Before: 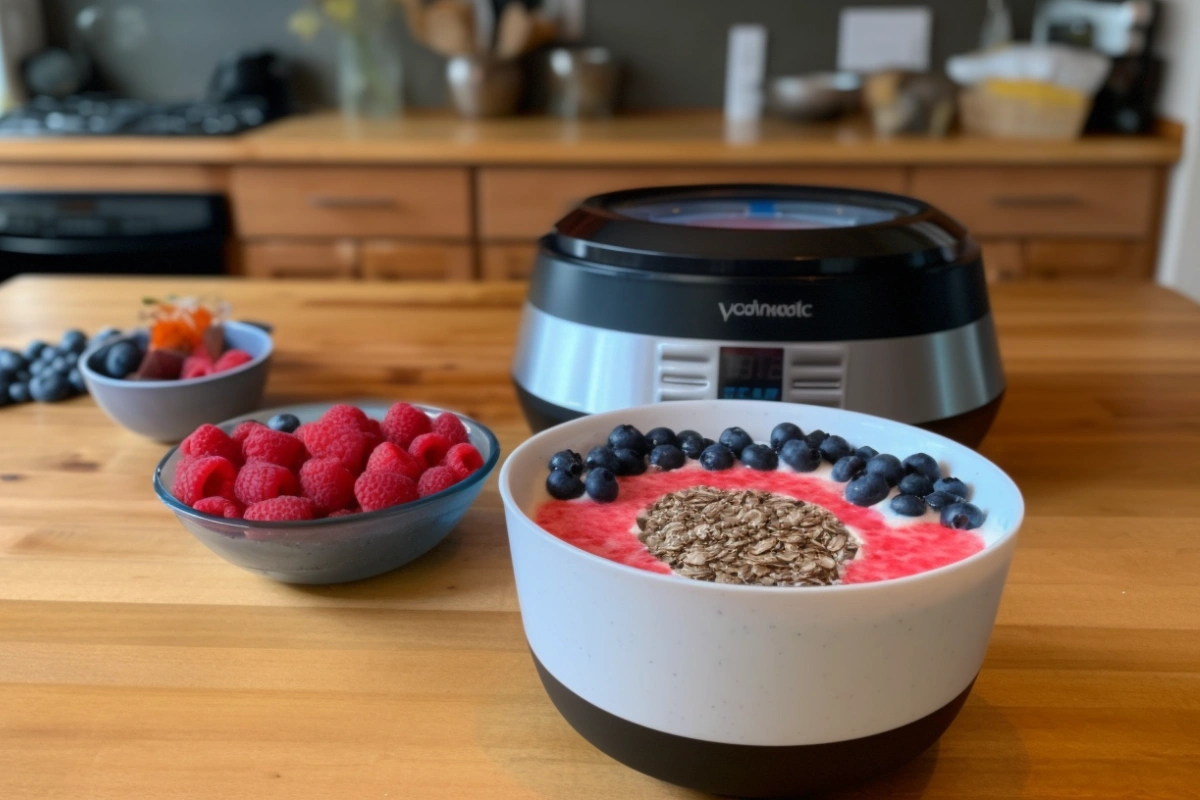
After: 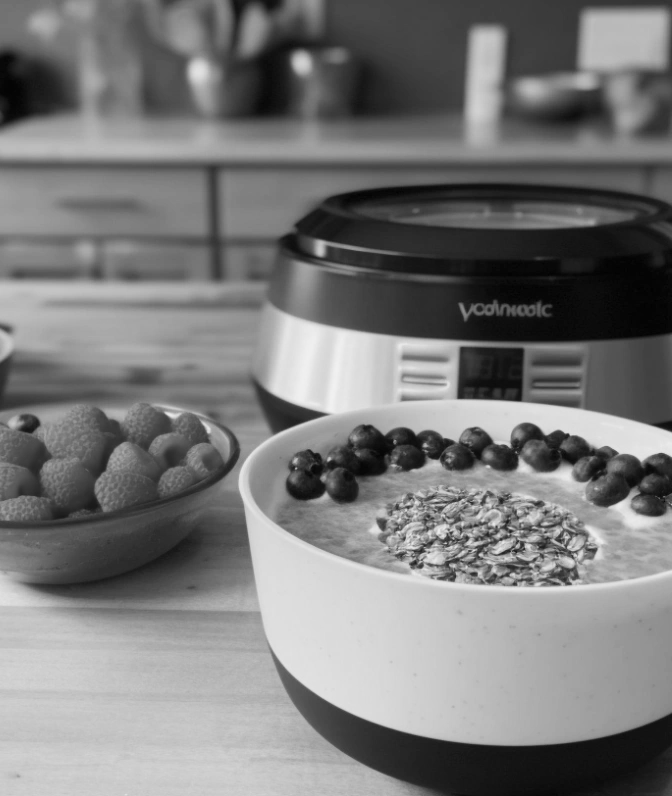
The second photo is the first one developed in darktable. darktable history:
monochrome: on, module defaults
vibrance: vibrance 20%
crop: left 21.674%, right 22.086%
white balance: red 1.045, blue 0.932
contrast brightness saturation: contrast 0.2, brightness 0.15, saturation 0.14
color calibration: output R [0.994, 0.059, -0.119, 0], output G [-0.036, 1.09, -0.119, 0], output B [0.078, -0.108, 0.961, 0], illuminant custom, x 0.371, y 0.382, temperature 4281.14 K
